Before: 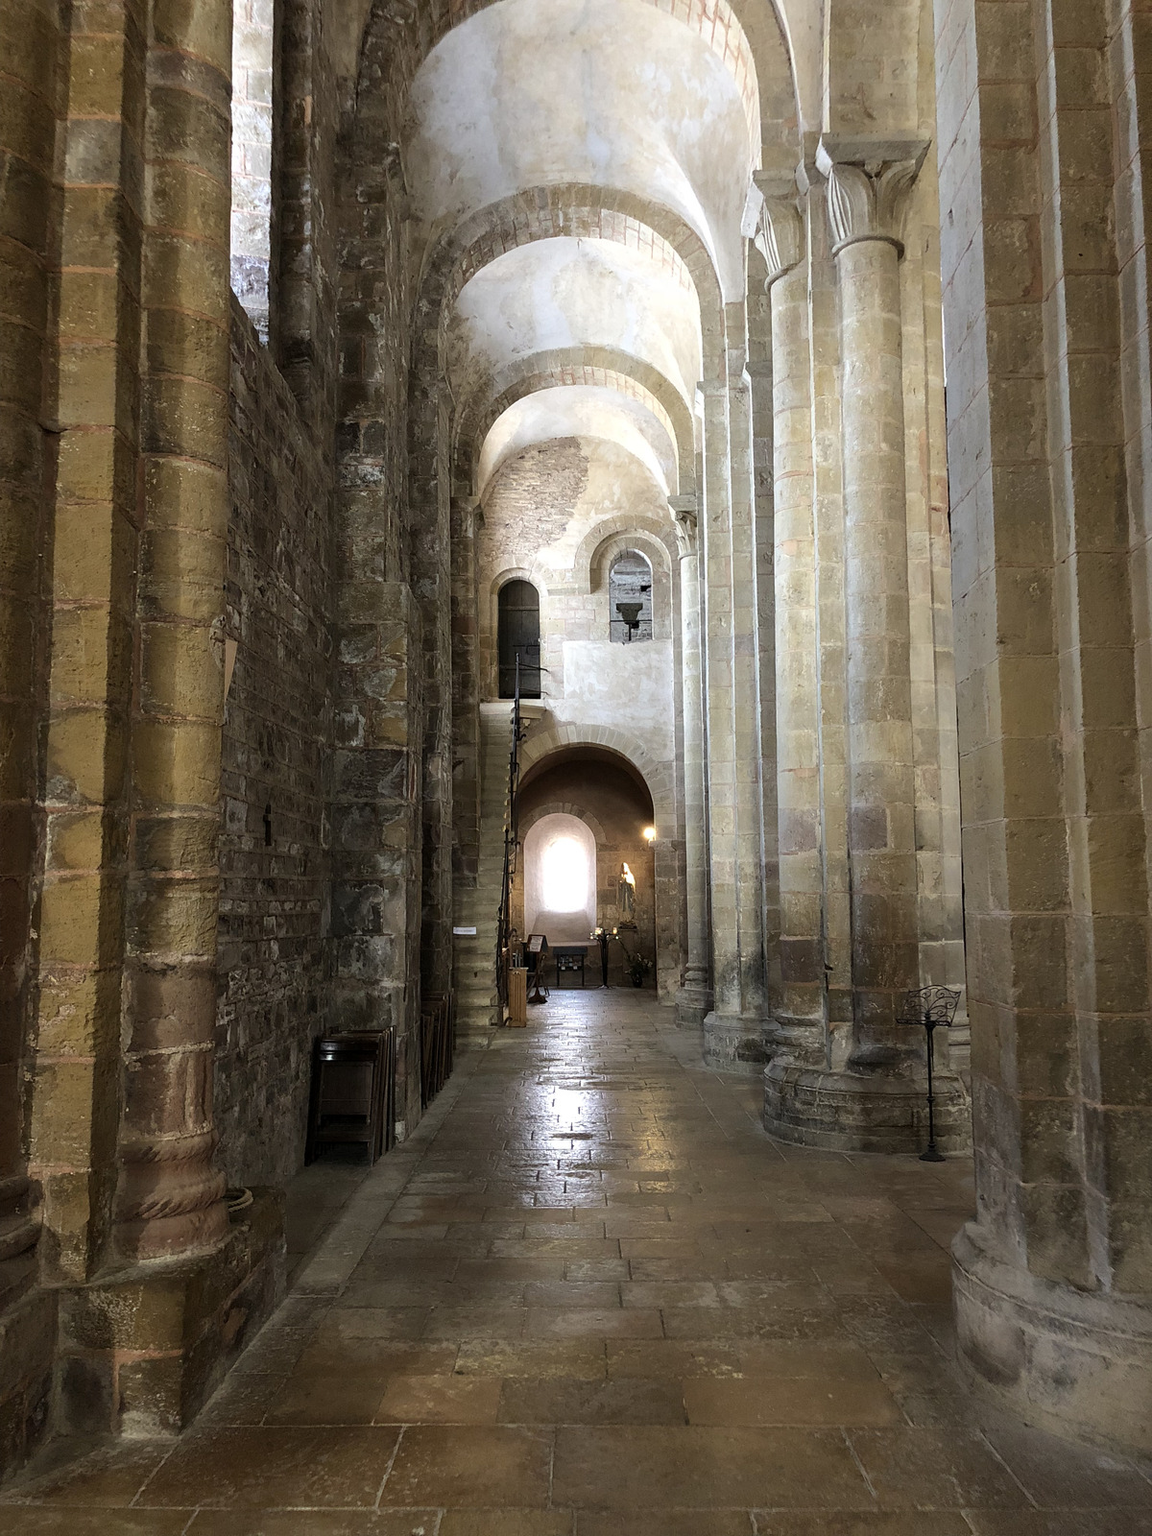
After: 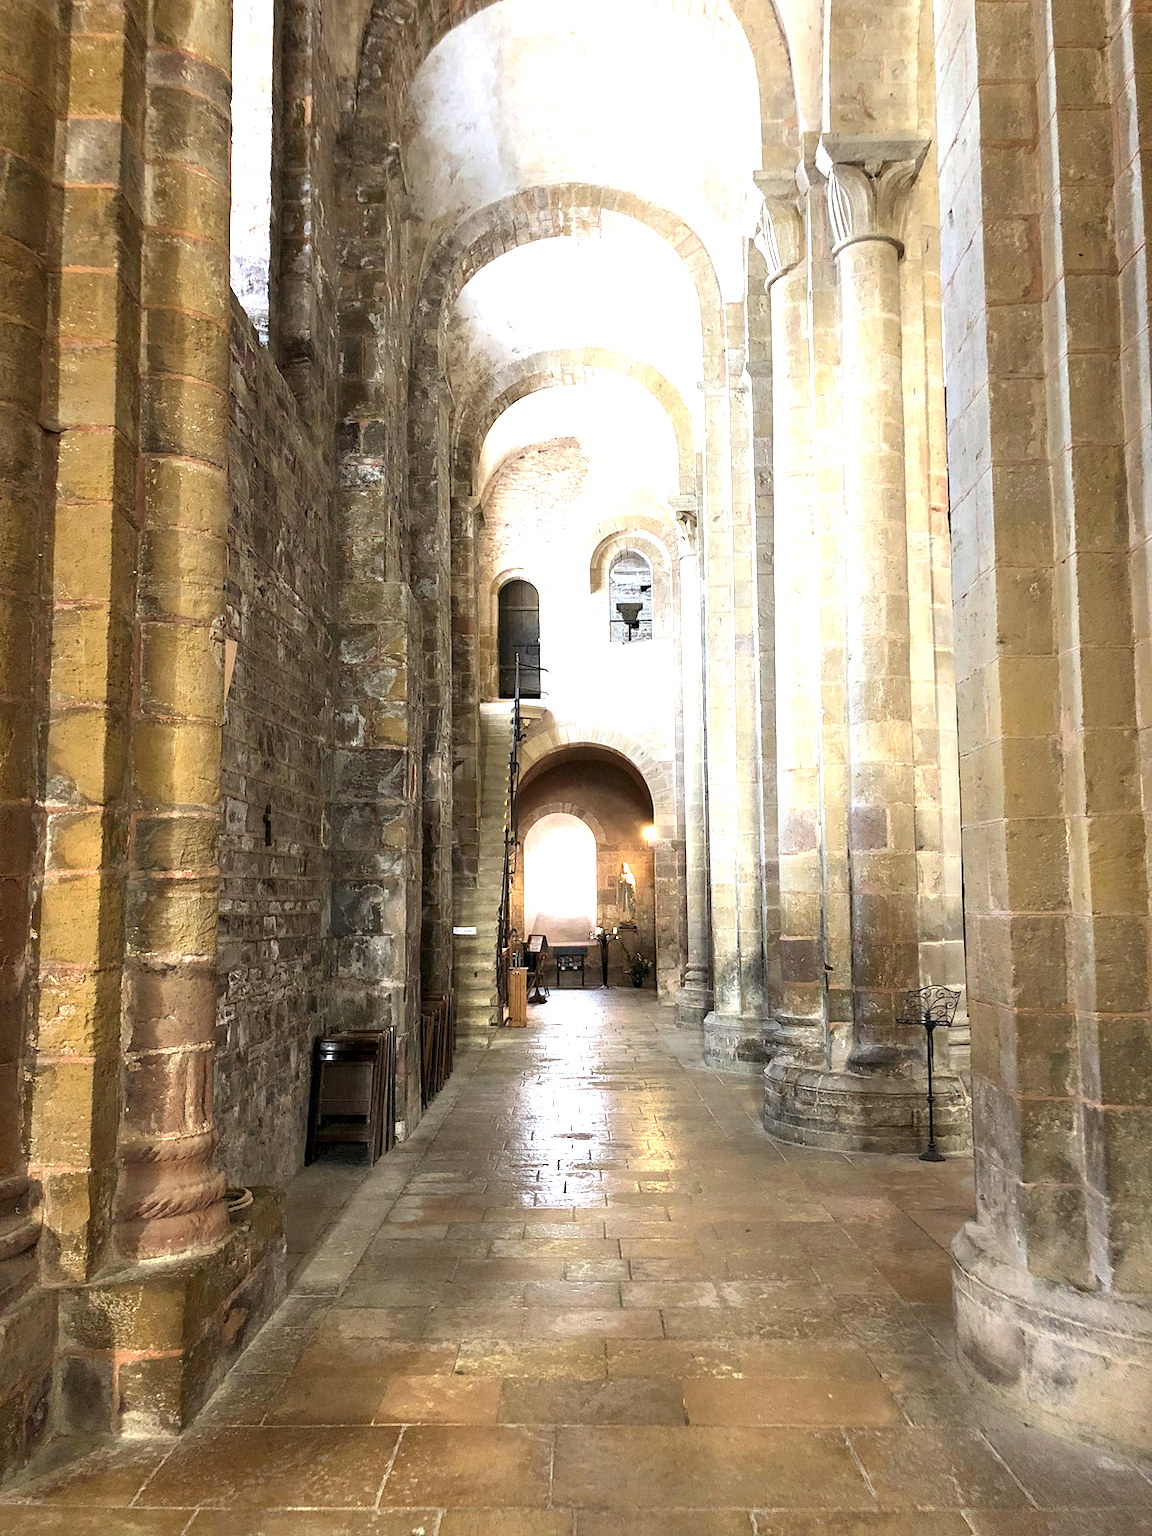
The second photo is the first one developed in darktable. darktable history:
graduated density: on, module defaults
exposure: black level correction 0.001, exposure 1.719 EV, compensate exposure bias true, compensate highlight preservation false
